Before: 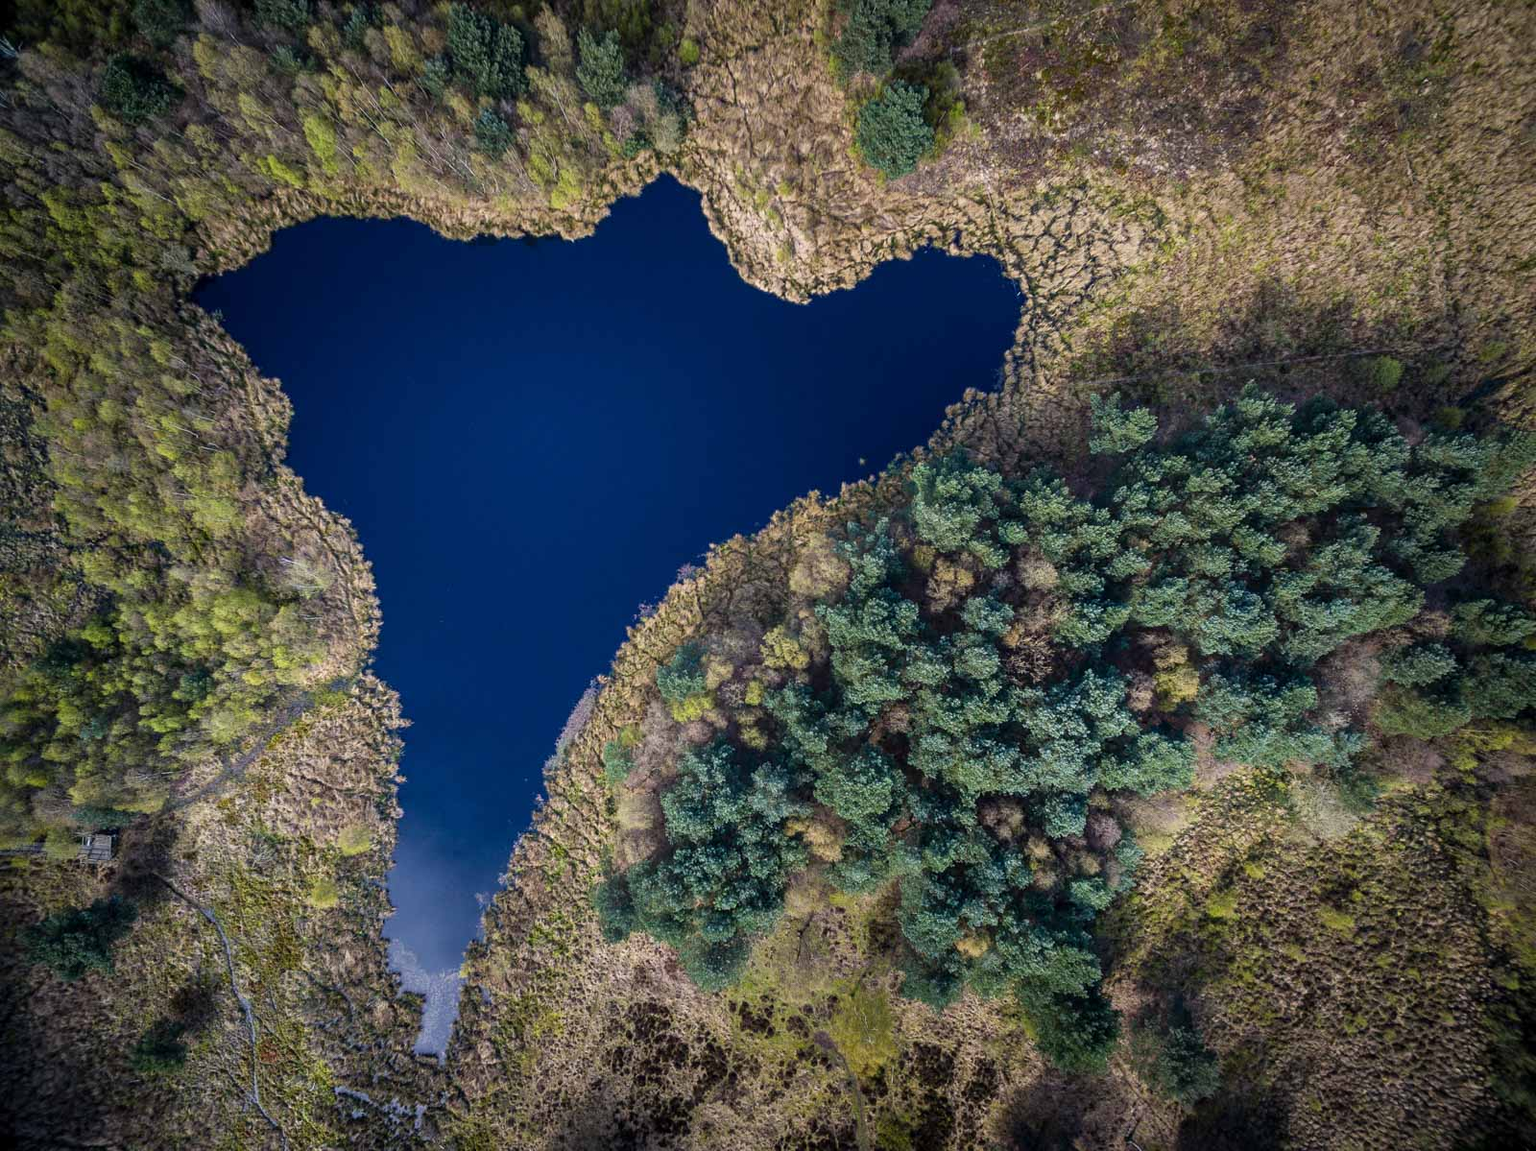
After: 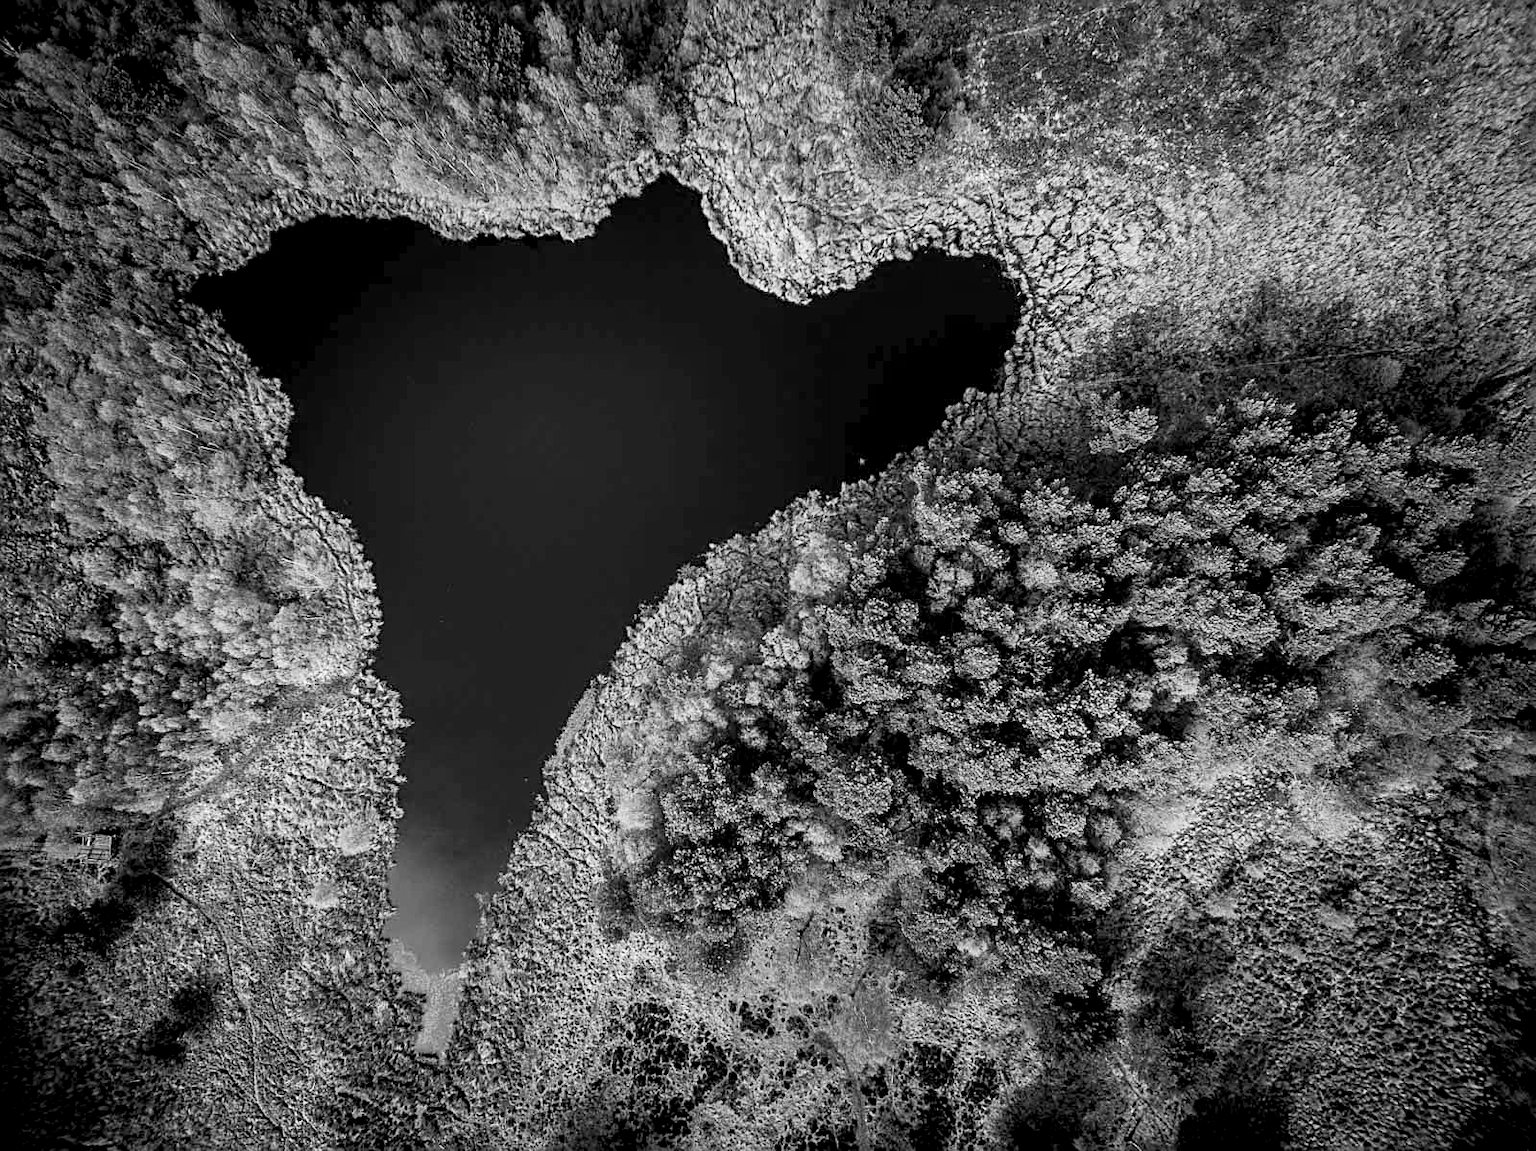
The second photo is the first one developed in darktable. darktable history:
sharpen: on, module defaults
monochrome: a -4.13, b 5.16, size 1
contrast brightness saturation: contrast 0.2, brightness 0.16, saturation 0.22
exposure: black level correction 0.011, compensate highlight preservation false
